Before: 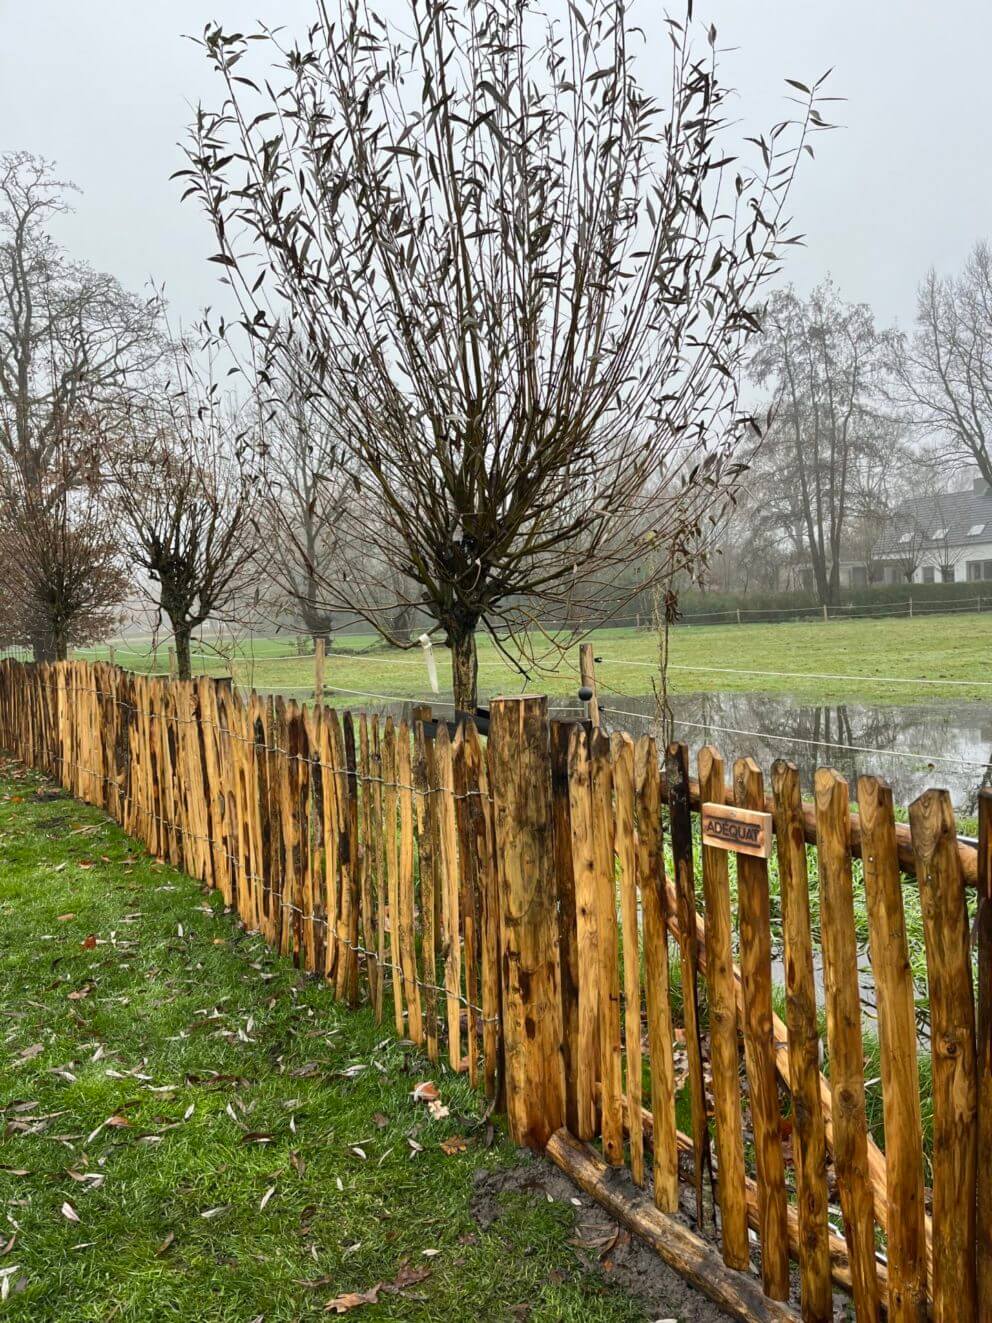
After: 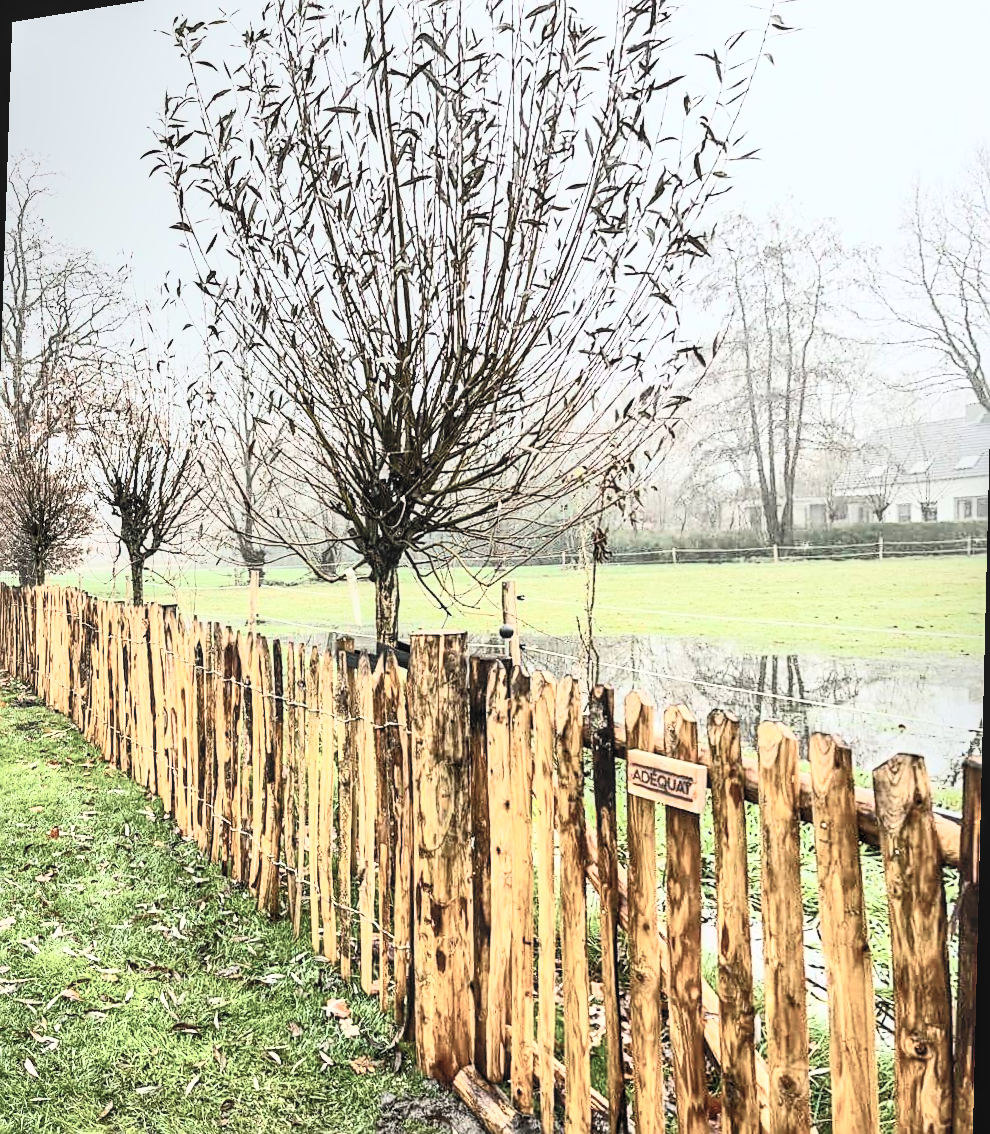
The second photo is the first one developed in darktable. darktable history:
rotate and perspective: rotation 1.69°, lens shift (vertical) -0.023, lens shift (horizontal) -0.291, crop left 0.025, crop right 0.988, crop top 0.092, crop bottom 0.842
filmic rgb: black relative exposure -7.65 EV, white relative exposure 4.56 EV, hardness 3.61, color science v6 (2022)
contrast brightness saturation: contrast 0.57, brightness 0.57, saturation -0.34
sharpen: on, module defaults
exposure: black level correction 0, exposure 0.7 EV, compensate exposure bias true, compensate highlight preservation false
local contrast: on, module defaults
